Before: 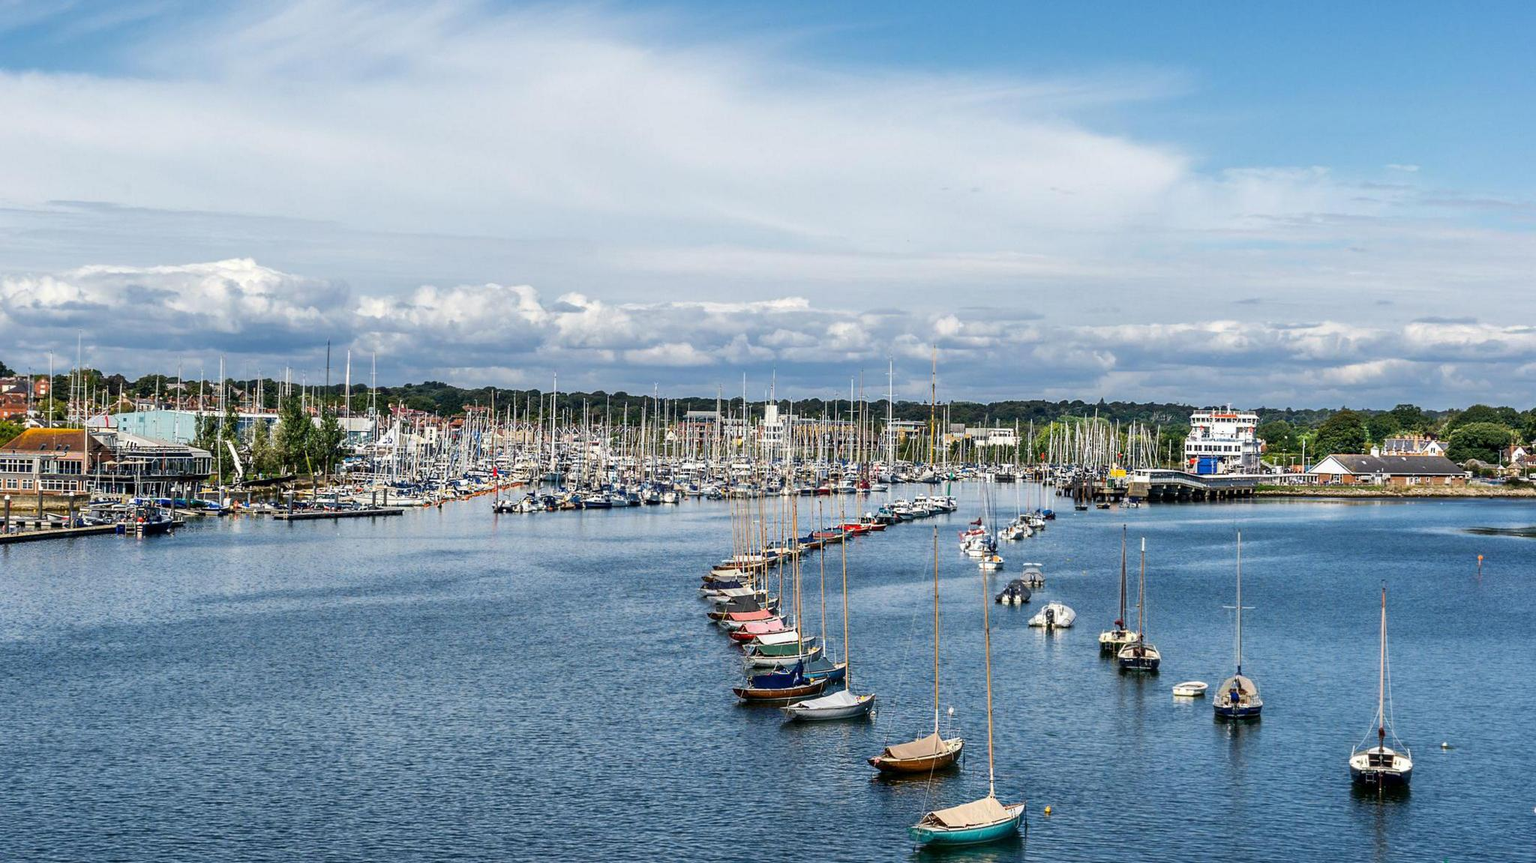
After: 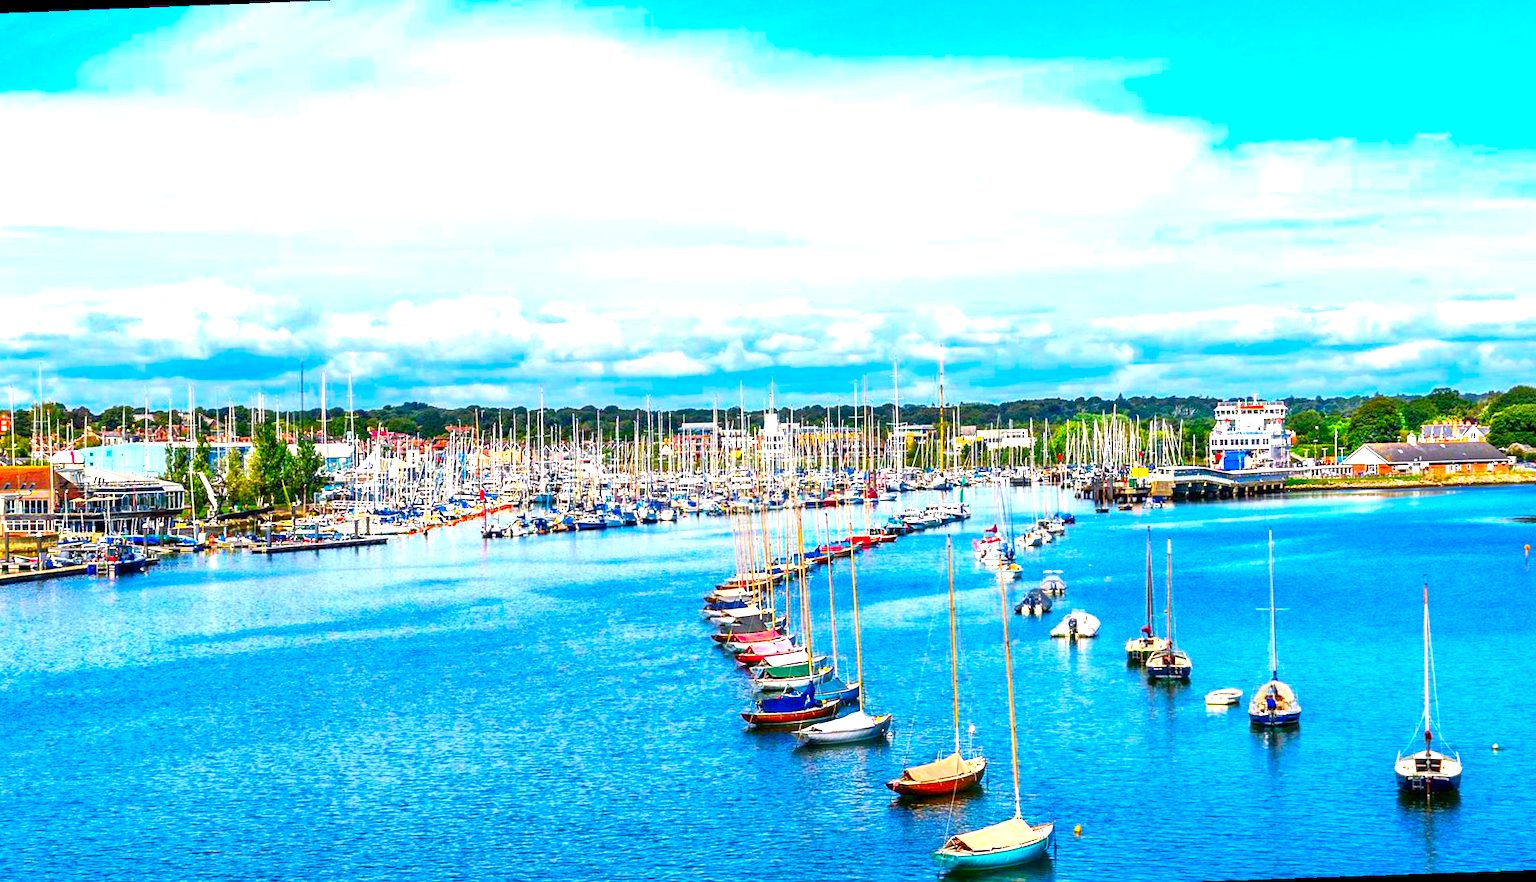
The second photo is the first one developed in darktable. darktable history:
color correction: highlights a* 1.59, highlights b* -1.7, saturation 2.48
exposure: exposure 1.061 EV, compensate highlight preservation false
rotate and perspective: rotation -2.12°, lens shift (vertical) 0.009, lens shift (horizontal) -0.008, automatic cropping original format, crop left 0.036, crop right 0.964, crop top 0.05, crop bottom 0.959
